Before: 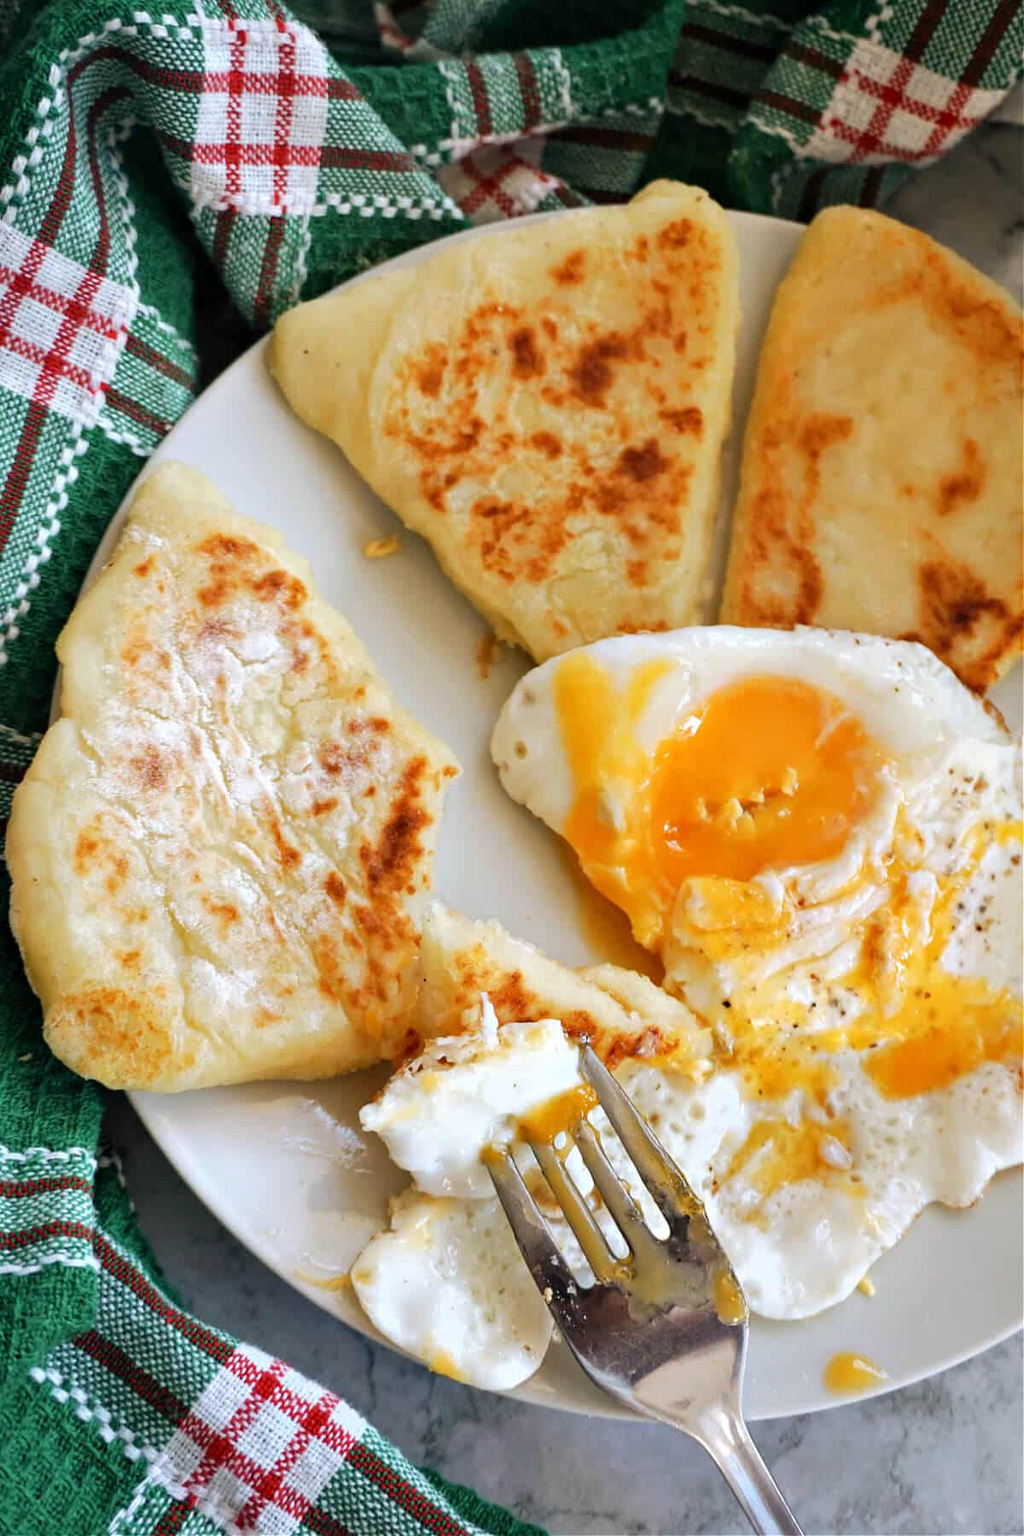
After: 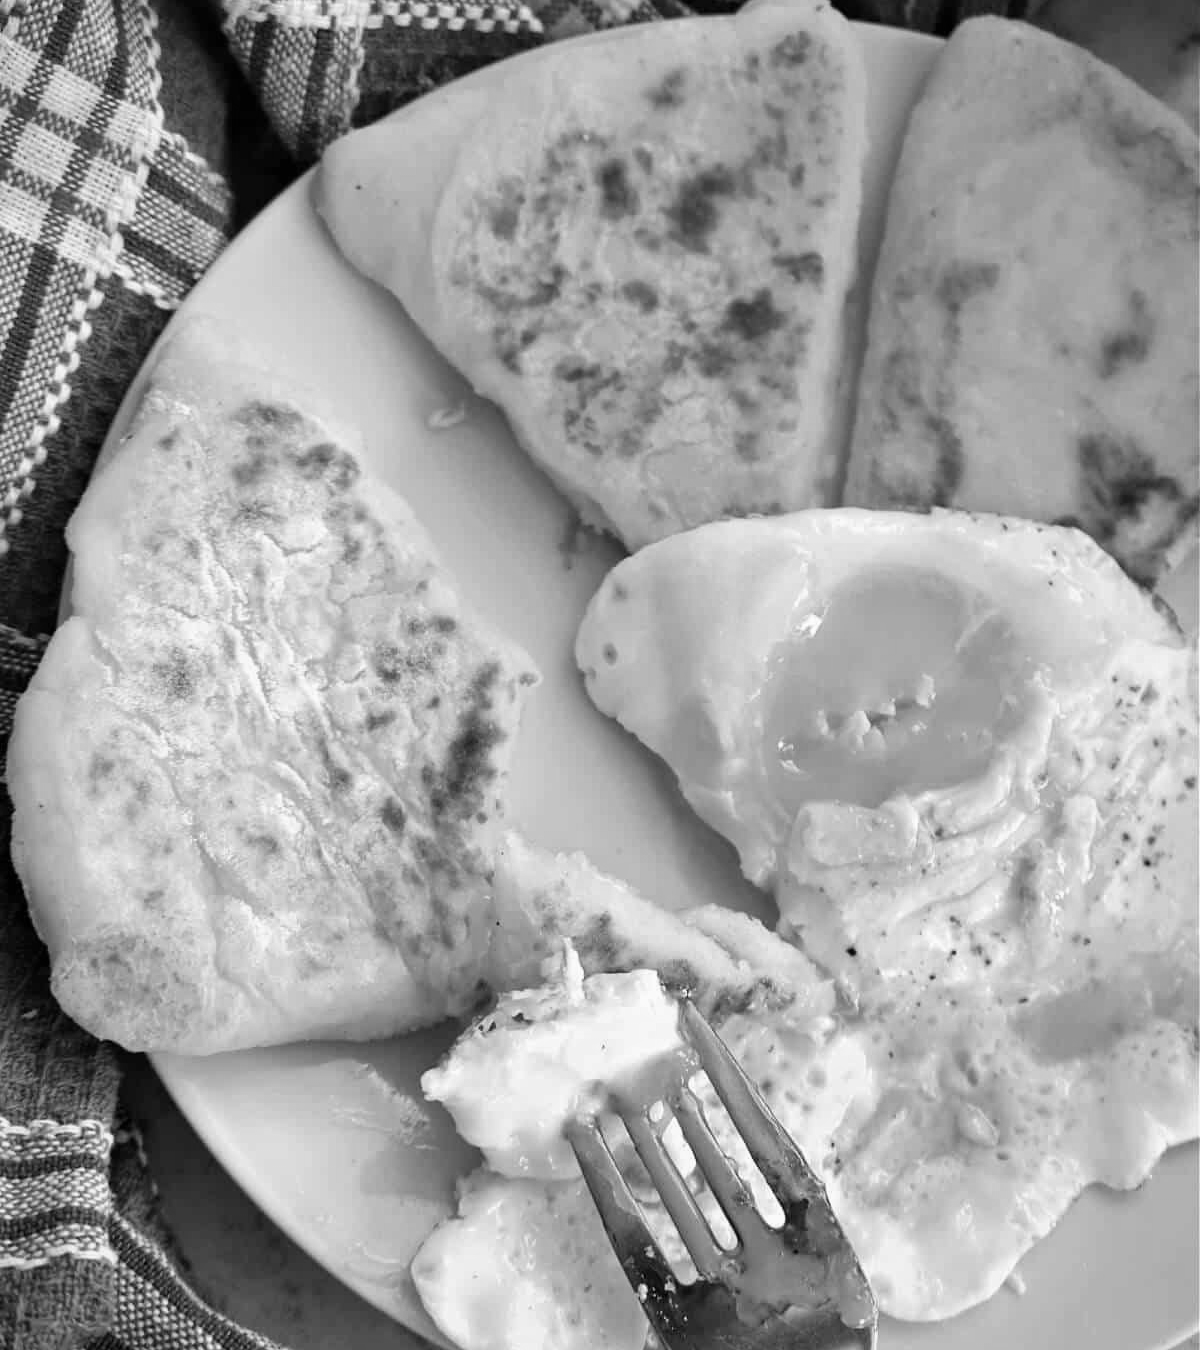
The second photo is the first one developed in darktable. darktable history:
crop and rotate: top 12.5%, bottom 12.5%
monochrome: a 32, b 64, size 2.3
